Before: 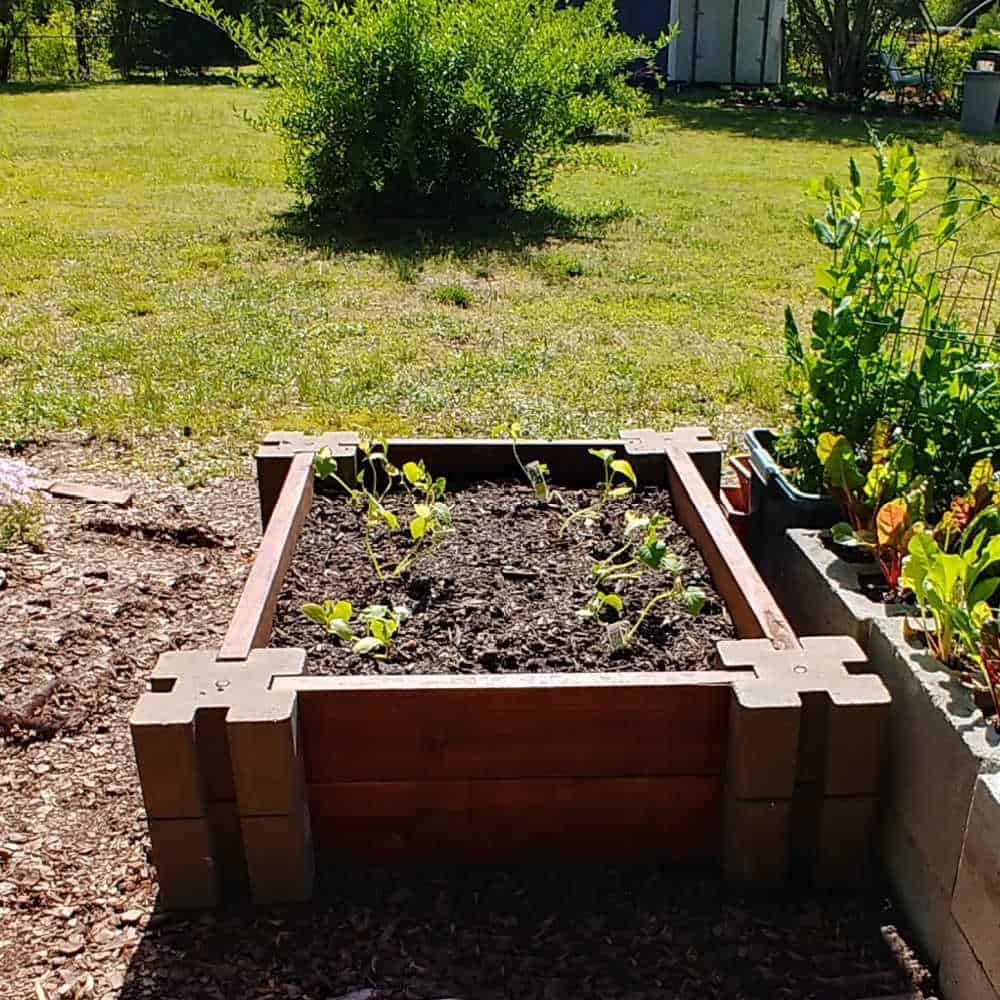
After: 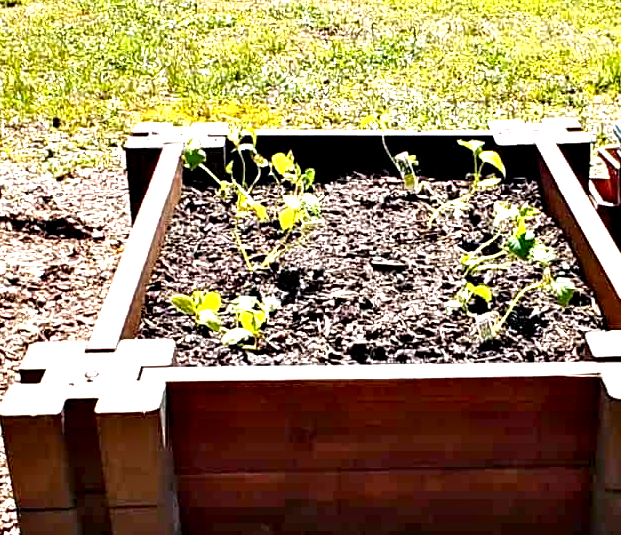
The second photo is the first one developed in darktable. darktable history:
crop: left 13.151%, top 30.927%, right 24.732%, bottom 15.513%
exposure: black level correction 0.001, exposure 1.117 EV, compensate exposure bias true, compensate highlight preservation false
contrast equalizer: y [[0.6 ×6], [0.55 ×6], [0 ×6], [0 ×6], [0 ×6]]
